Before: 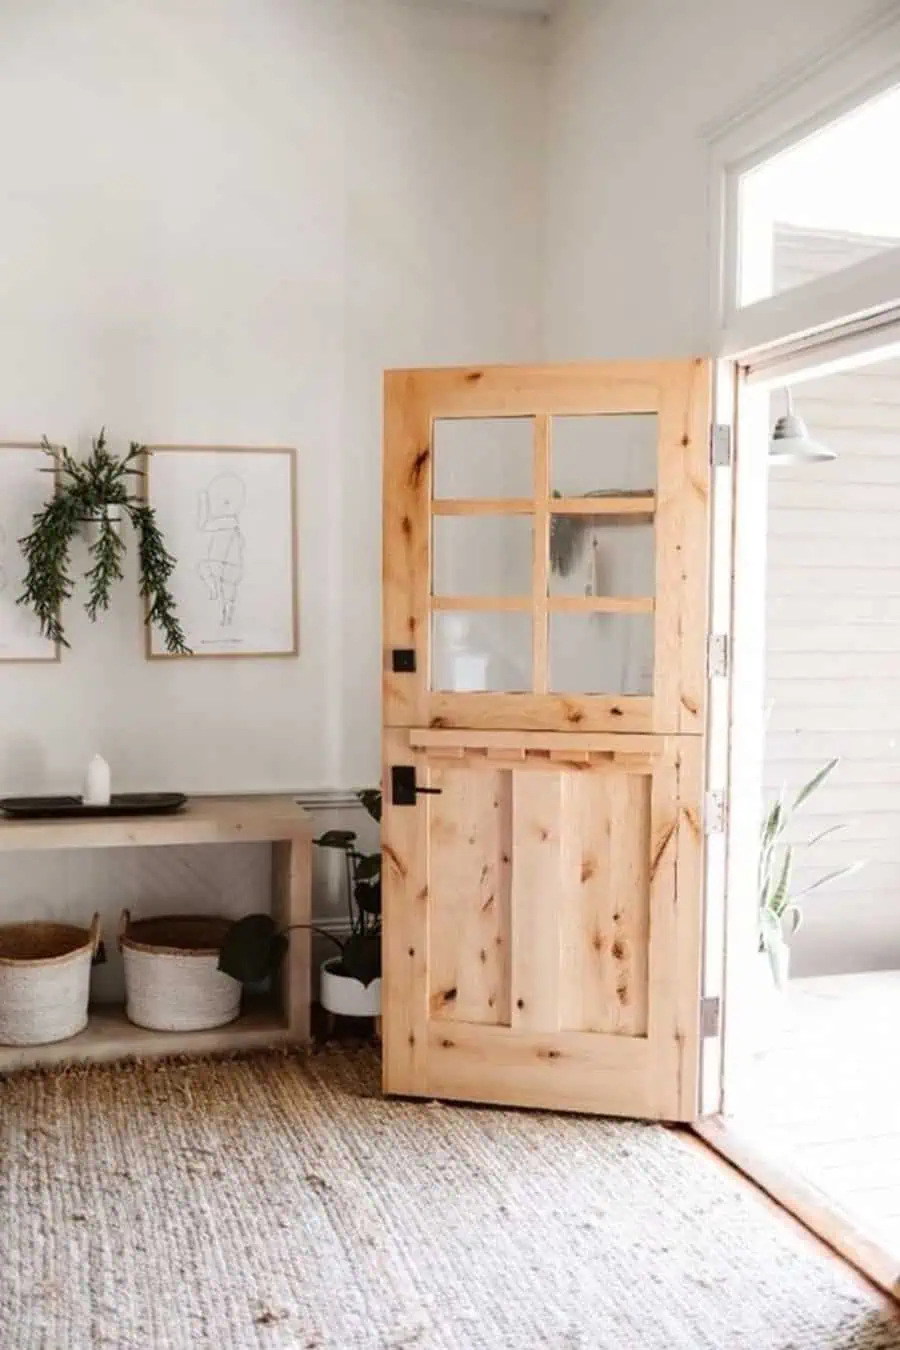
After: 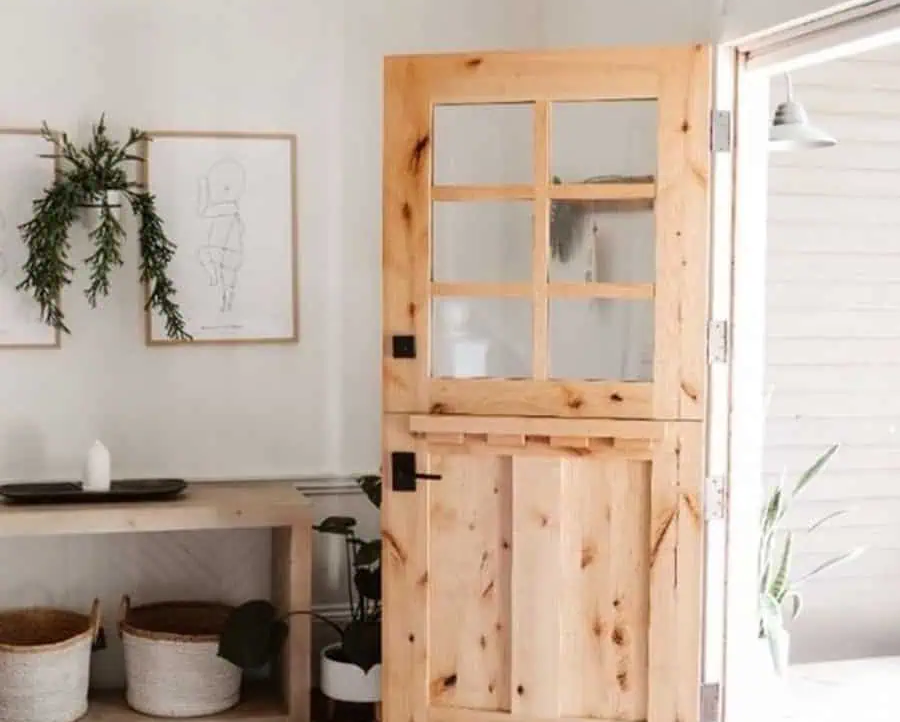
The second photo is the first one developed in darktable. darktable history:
crop and rotate: top 23.27%, bottom 23.244%
